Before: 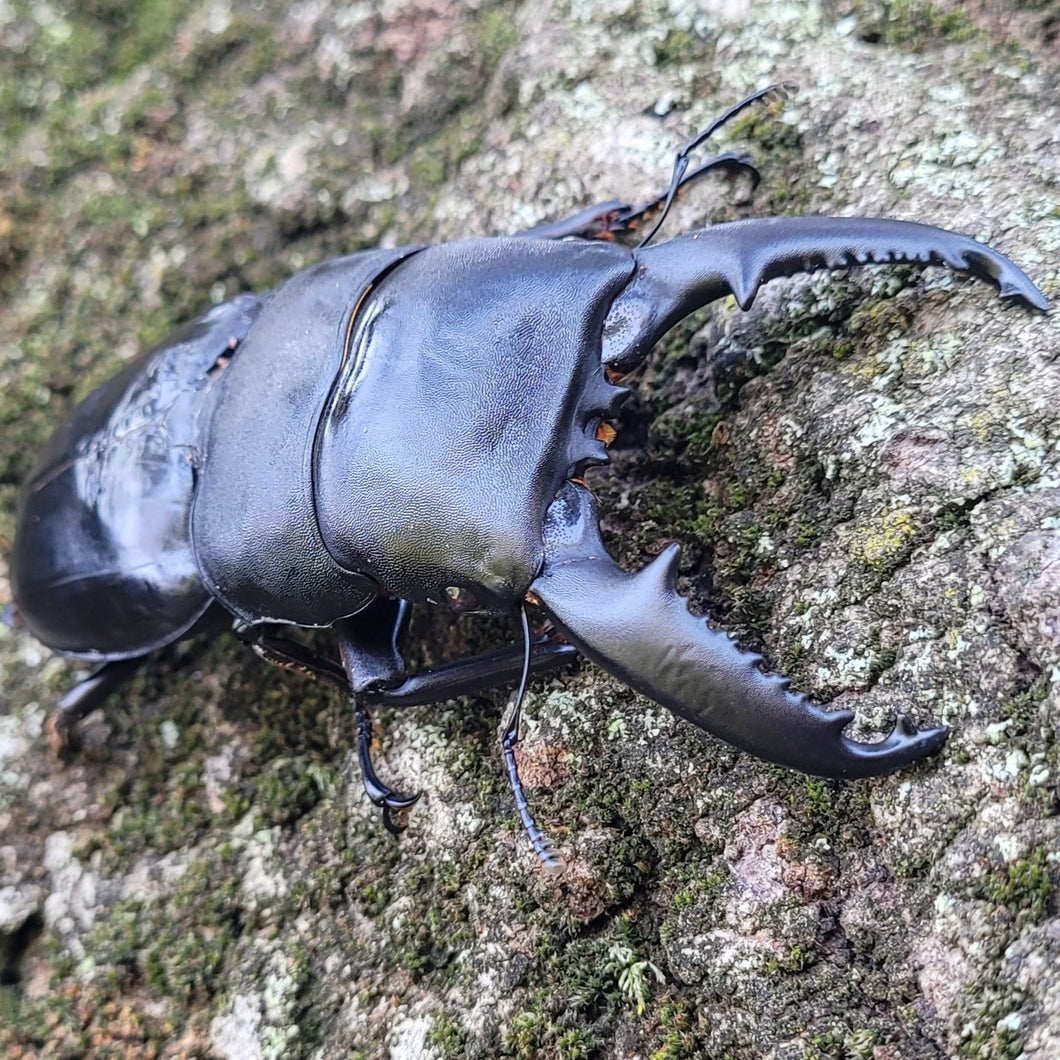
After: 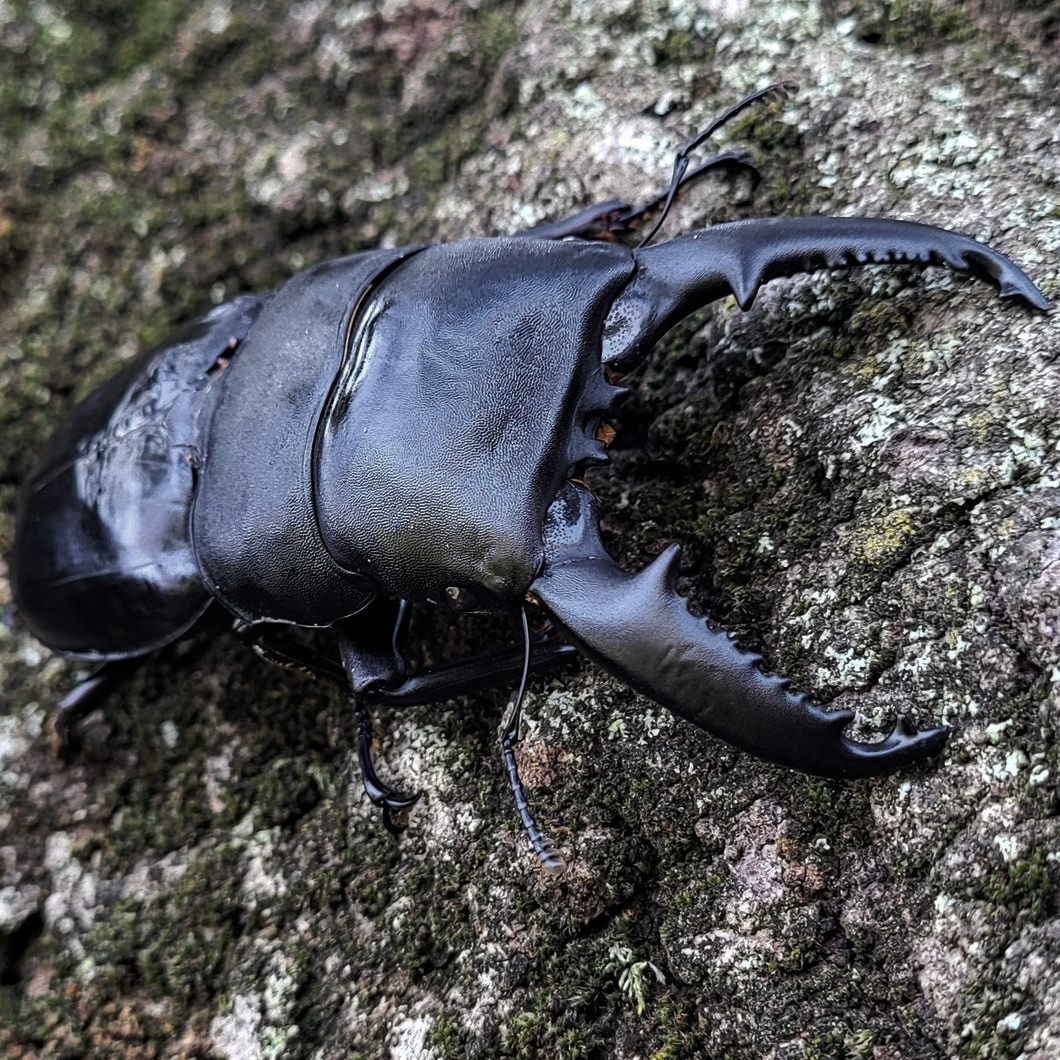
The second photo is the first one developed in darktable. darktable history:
levels: levels [0, 0.618, 1]
haze removal: compatibility mode true, adaptive false
tone equalizer: edges refinement/feathering 500, mask exposure compensation -1.57 EV, preserve details no
